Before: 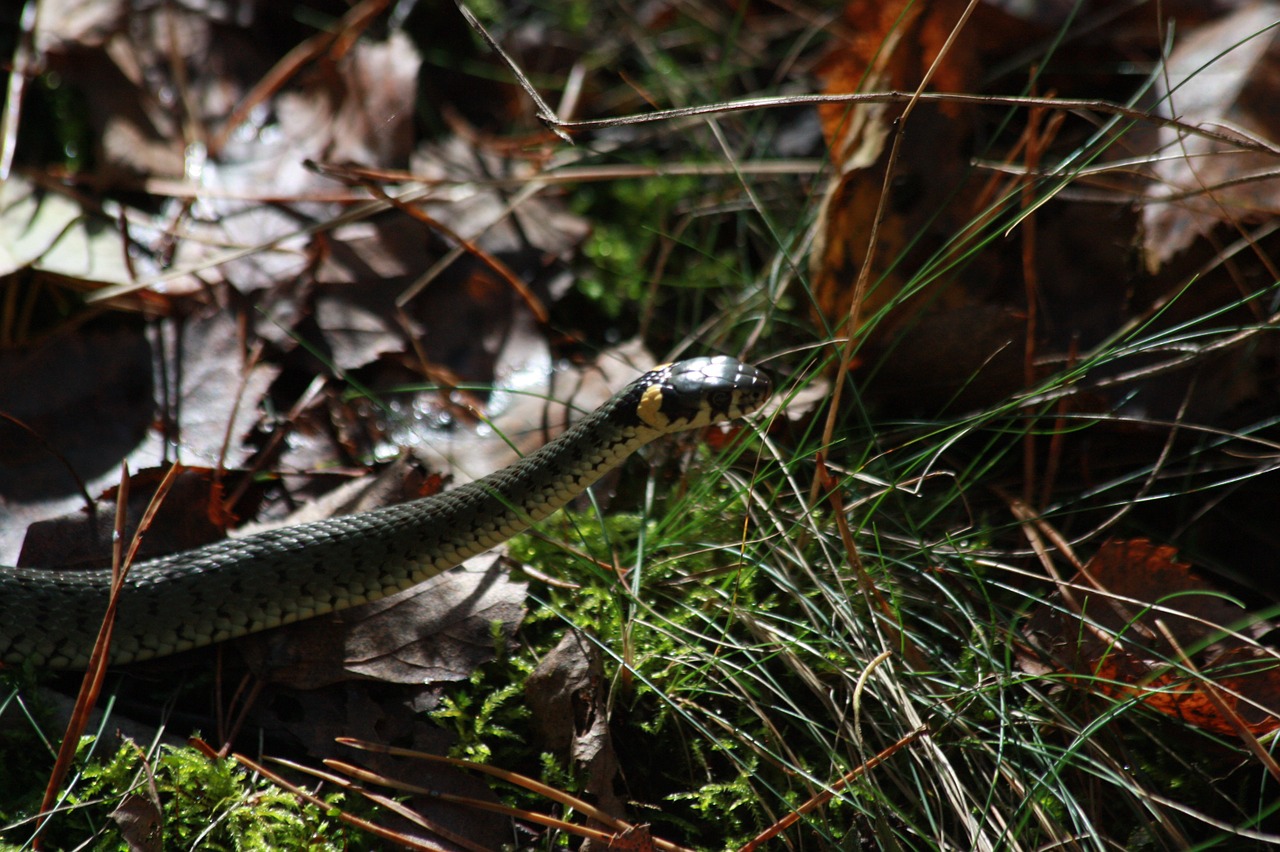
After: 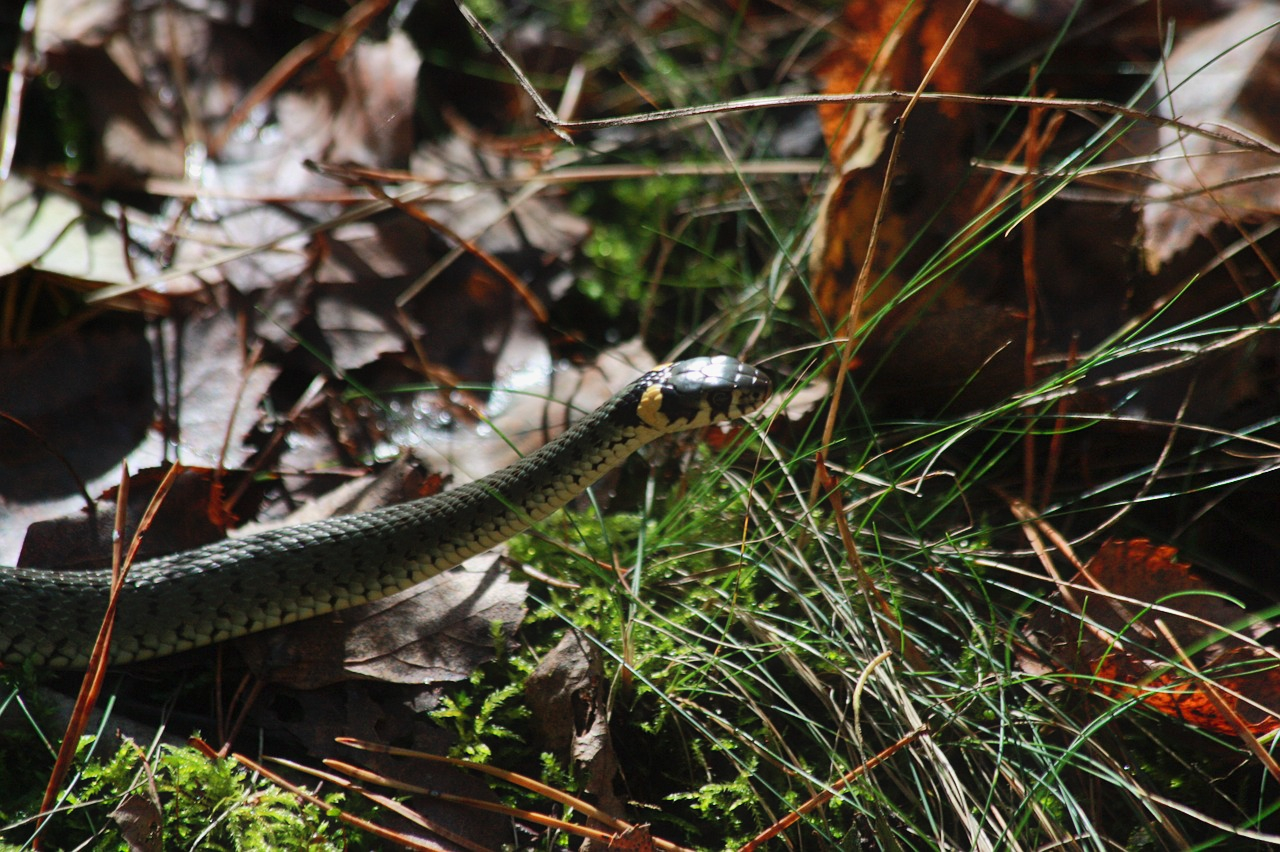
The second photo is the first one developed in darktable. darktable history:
shadows and highlights: low approximation 0.01, soften with gaussian
contrast equalizer: y [[0.5, 0.488, 0.462, 0.461, 0.491, 0.5], [0.5 ×6], [0.5 ×6], [0 ×6], [0 ×6]]
